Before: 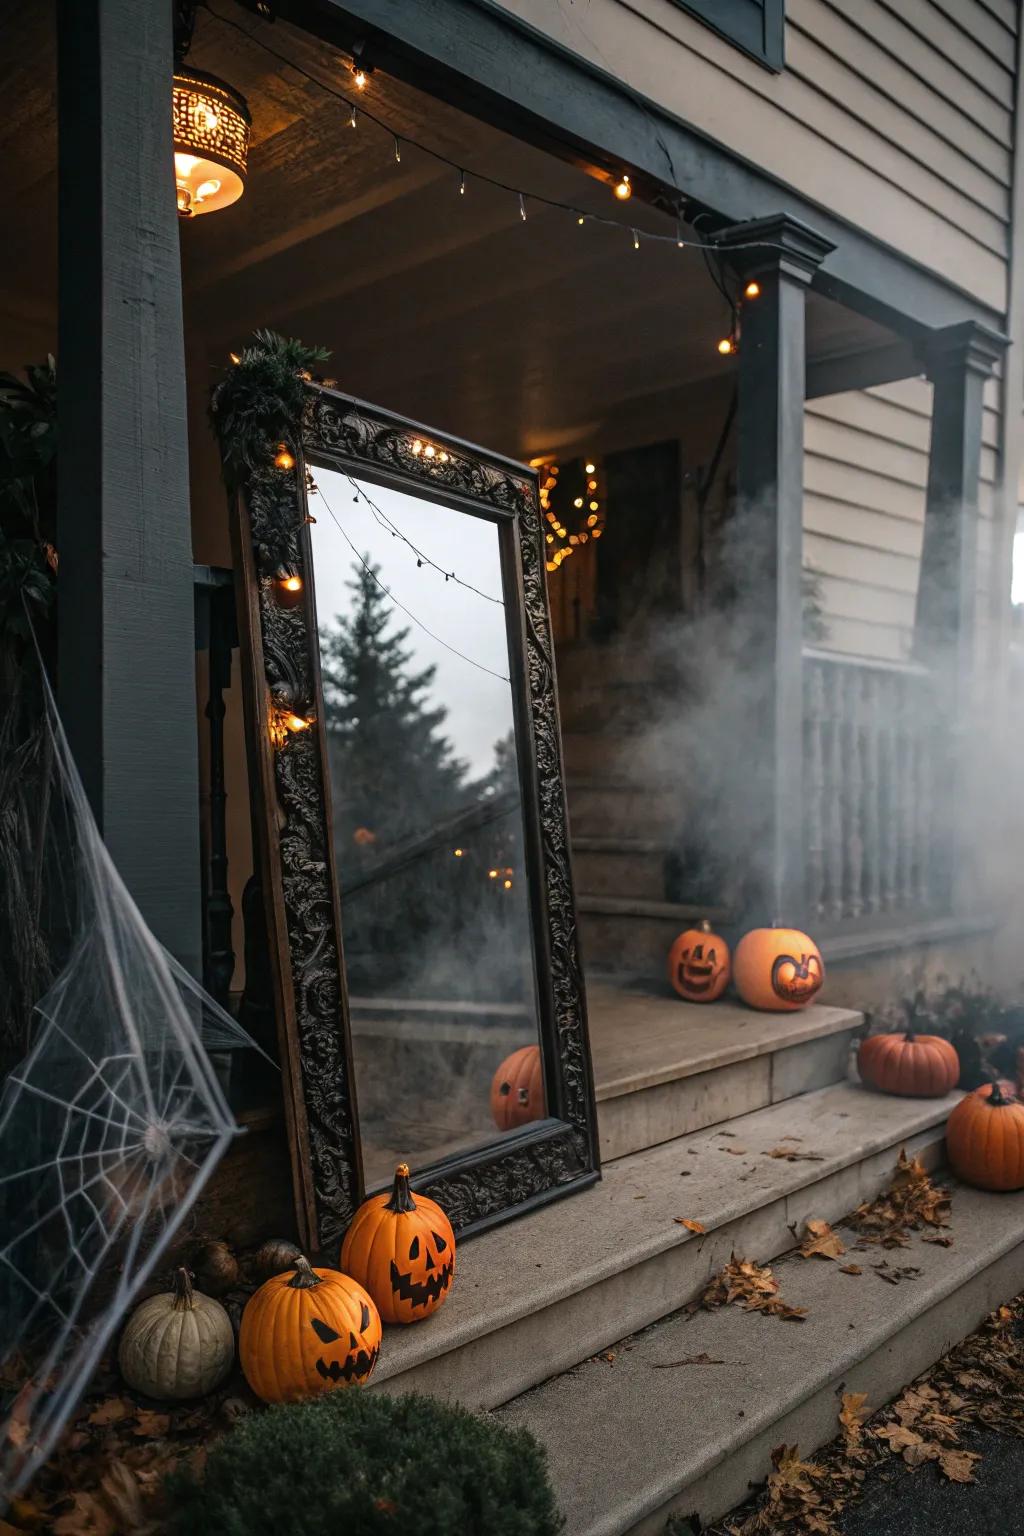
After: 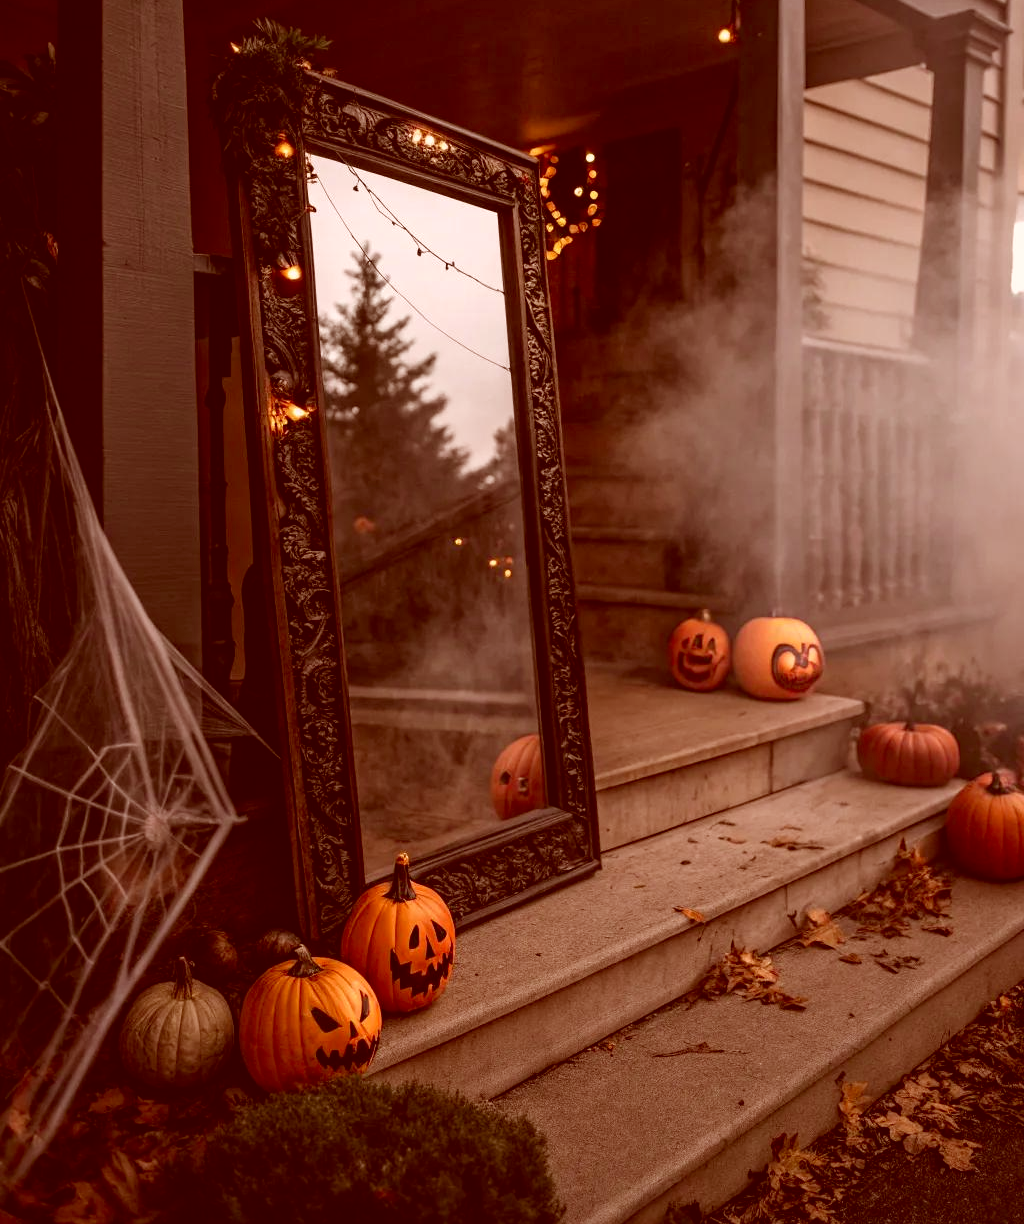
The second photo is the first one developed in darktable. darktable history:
color correction: highlights a* 9.1, highlights b* 8.86, shadows a* 39.21, shadows b* 39.92, saturation 0.816
crop and rotate: top 20.284%
